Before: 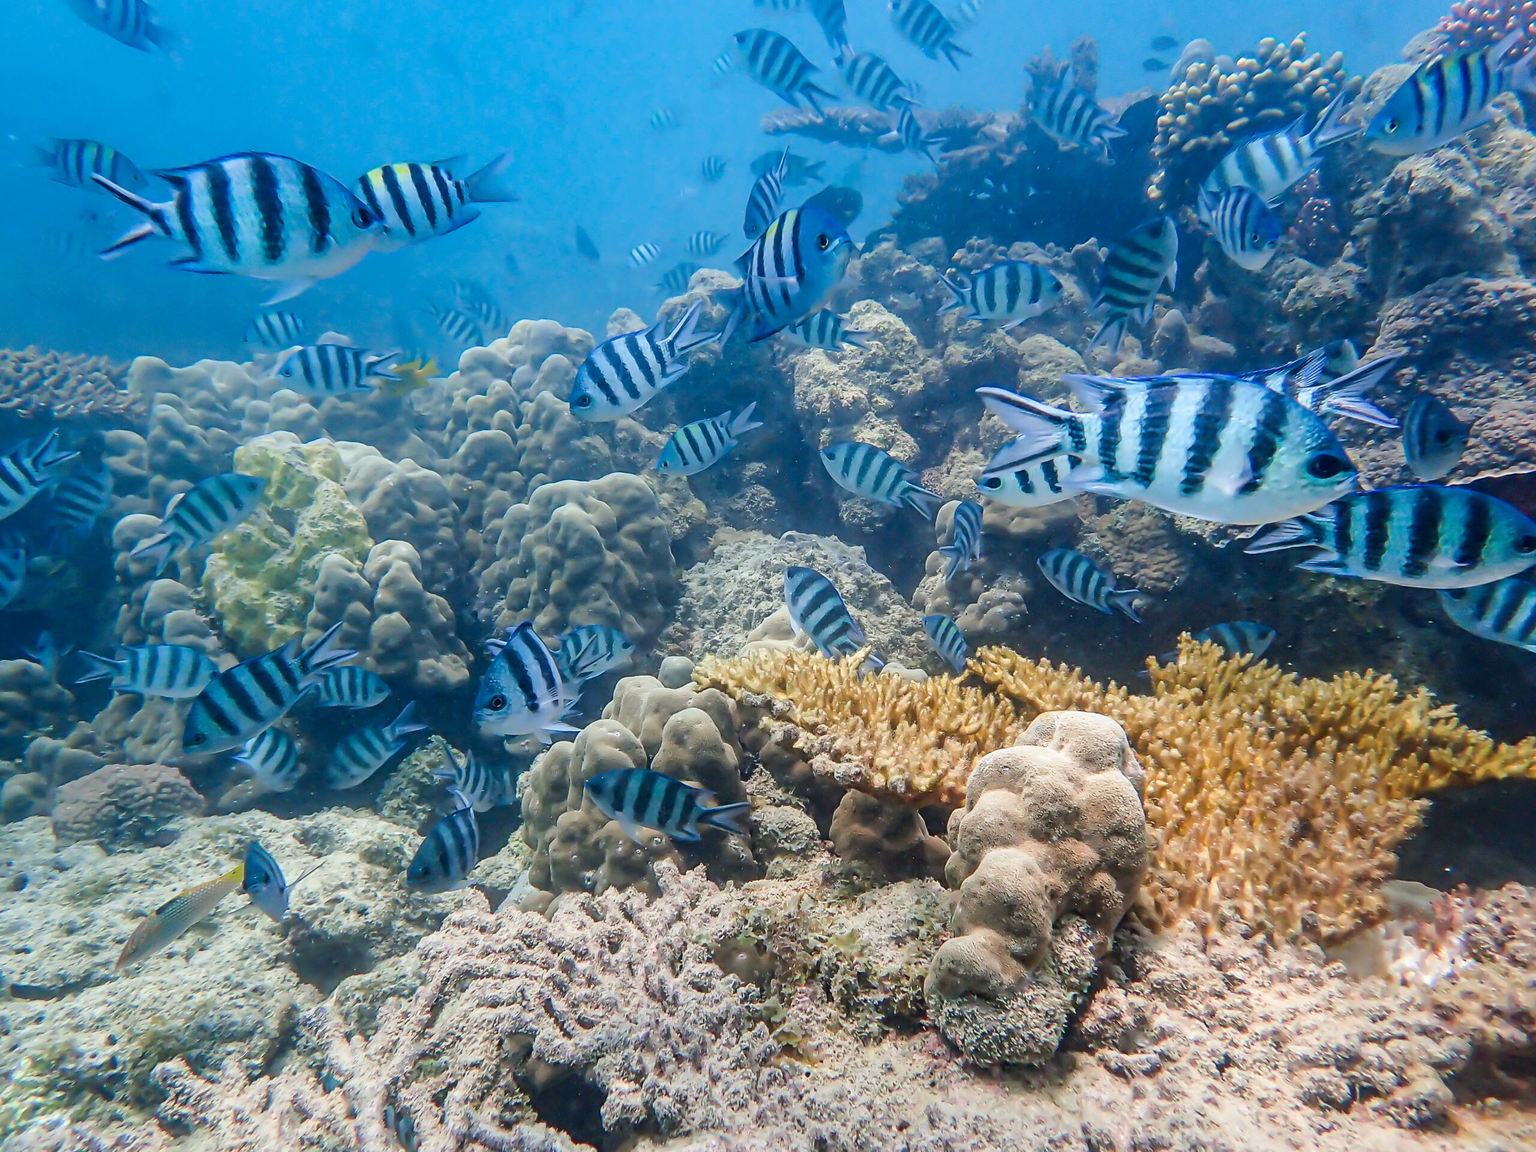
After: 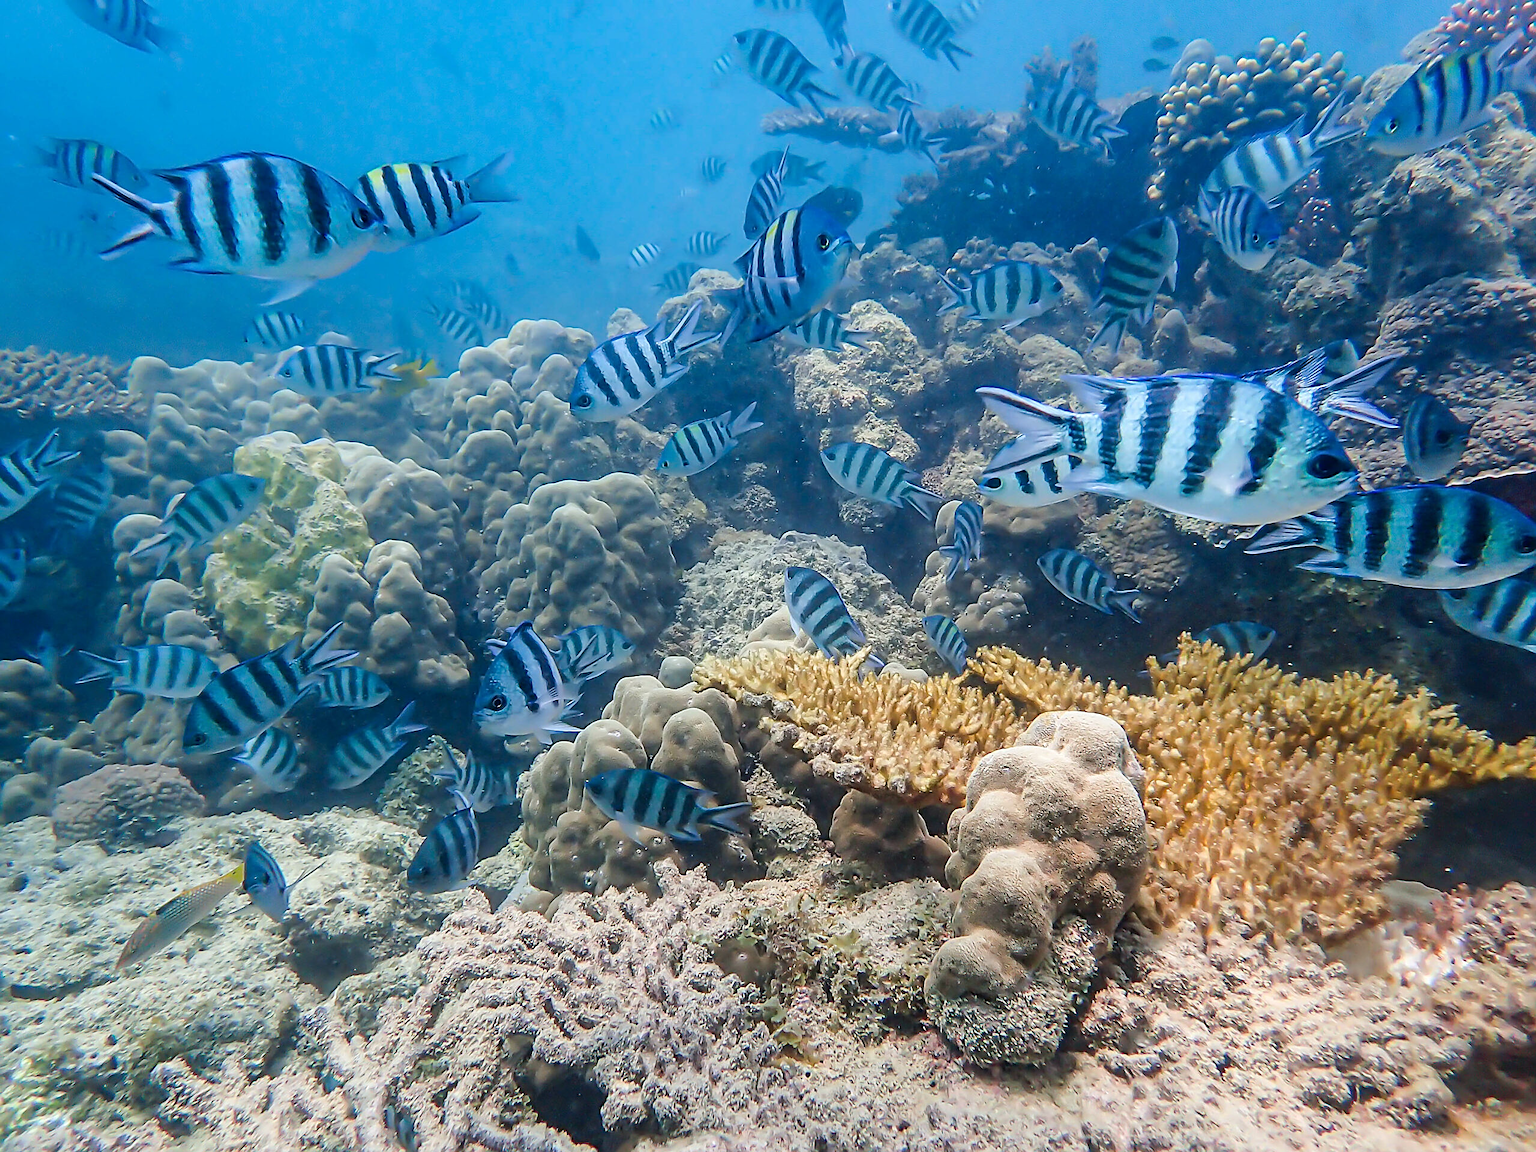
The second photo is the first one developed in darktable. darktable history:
sharpen: amount 0.5
